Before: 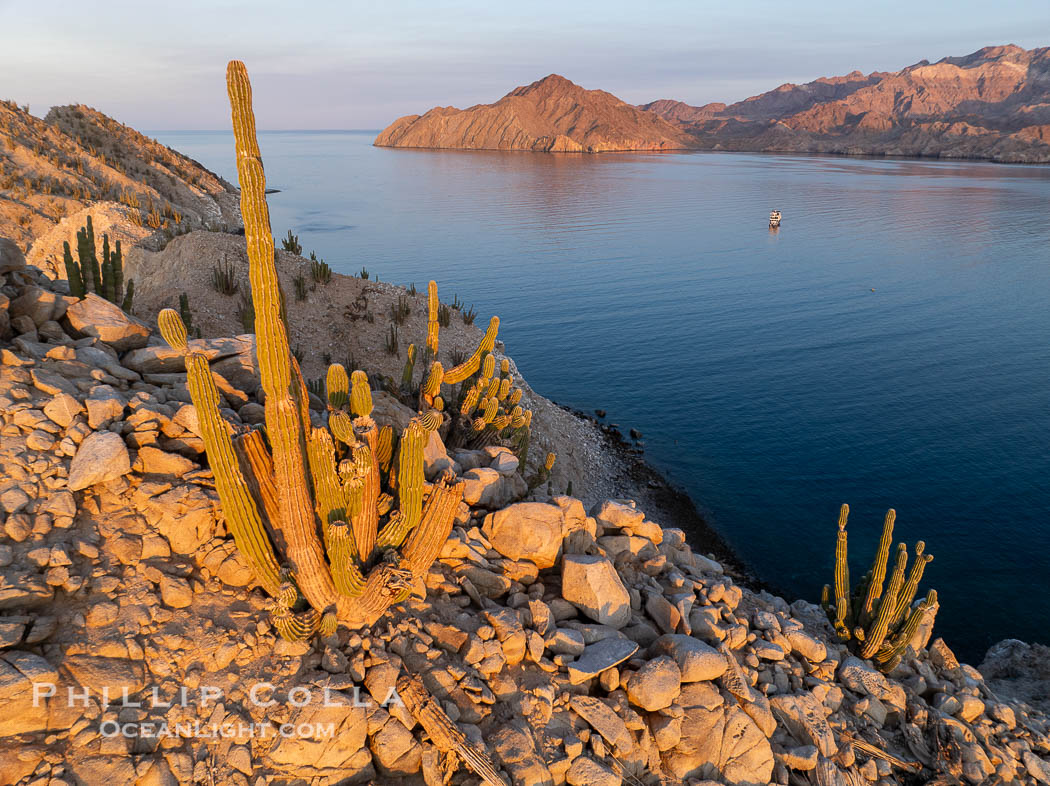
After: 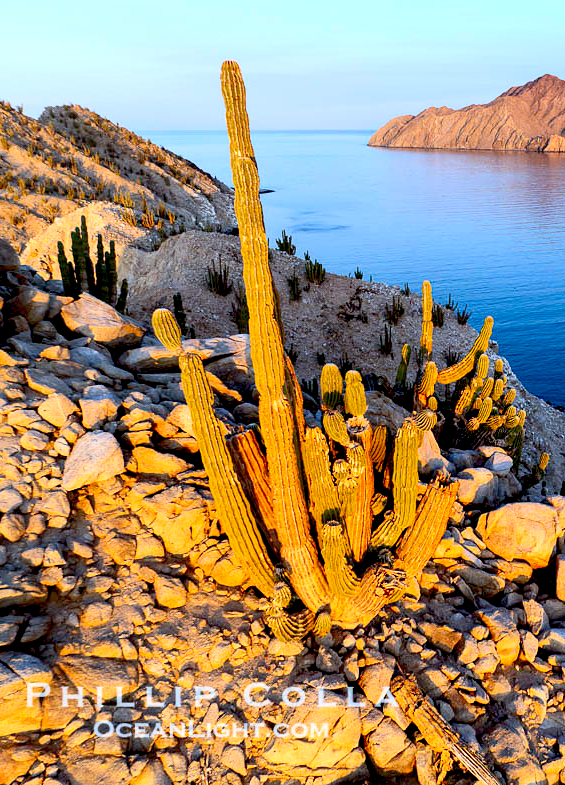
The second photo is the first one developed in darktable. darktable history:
tone equalizer: on, module defaults
contrast brightness saturation: contrast 0.23, brightness 0.1, saturation 0.29
color calibration: illuminant Planckian (black body), x 0.351, y 0.352, temperature 4794.27 K
white balance: red 0.926, green 1.003, blue 1.133
exposure: black level correction 0.031, exposure 0.304 EV, compensate highlight preservation false
crop: left 0.587%, right 45.588%, bottom 0.086%
